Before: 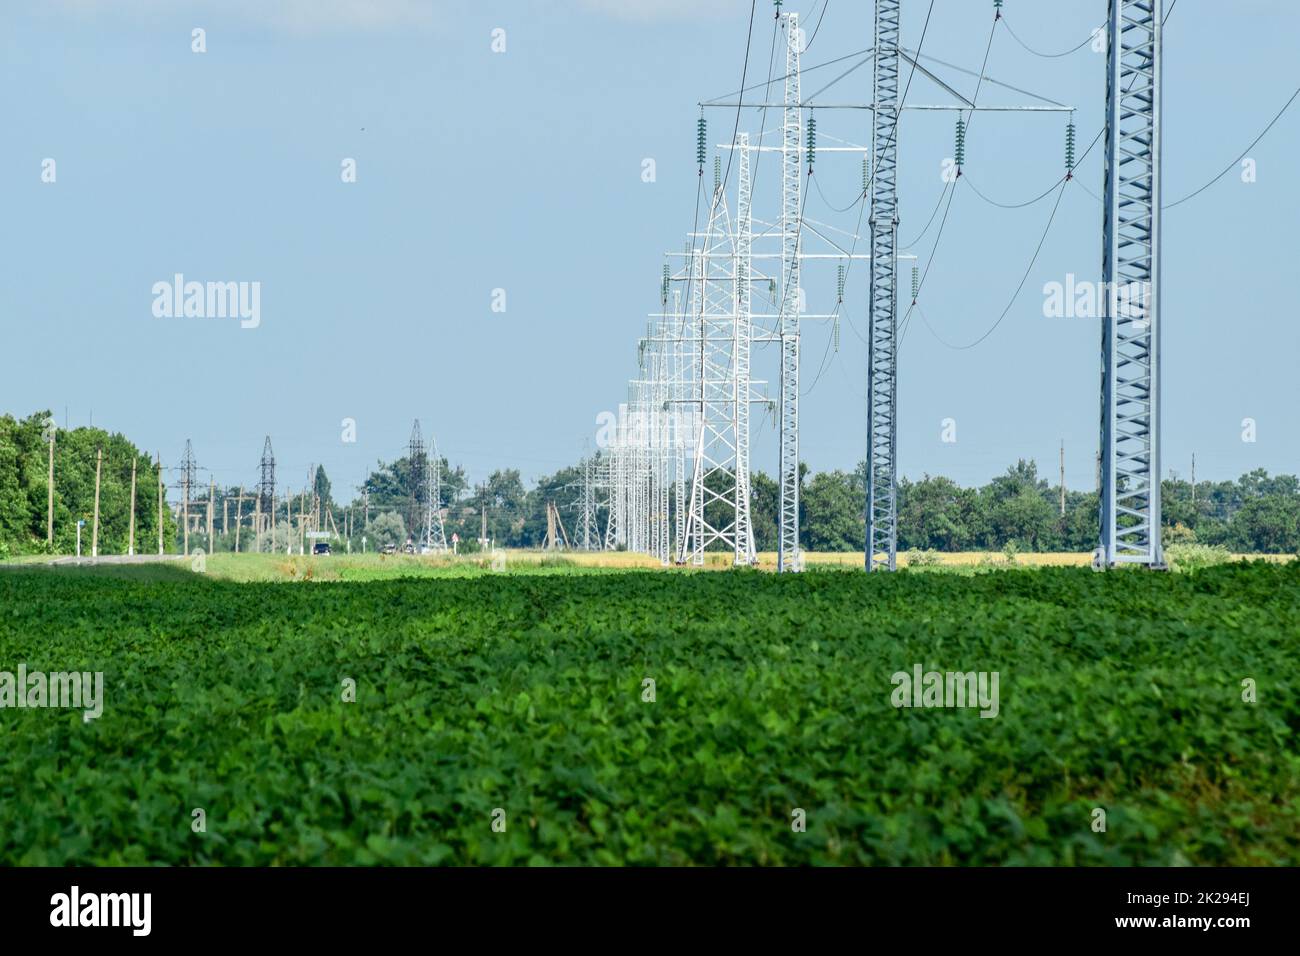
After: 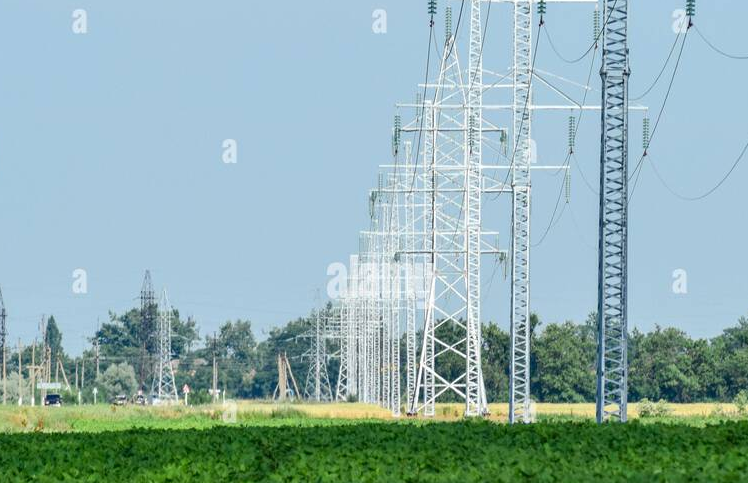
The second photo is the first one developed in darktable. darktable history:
crop: left 20.714%, top 15.685%, right 21.716%, bottom 33.696%
